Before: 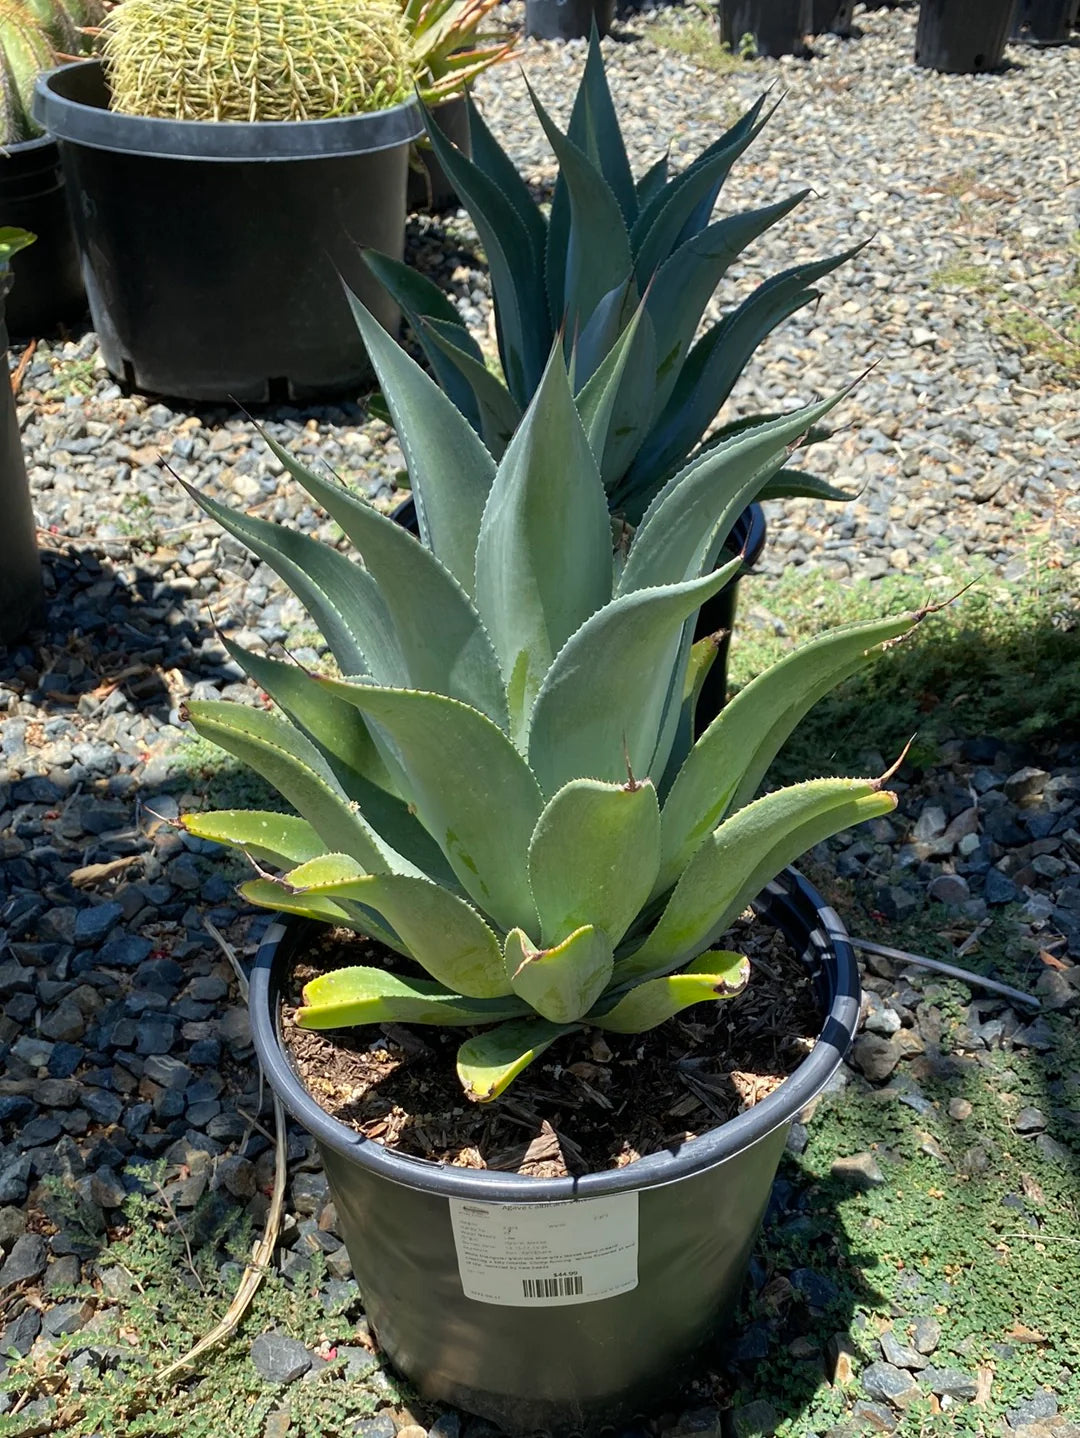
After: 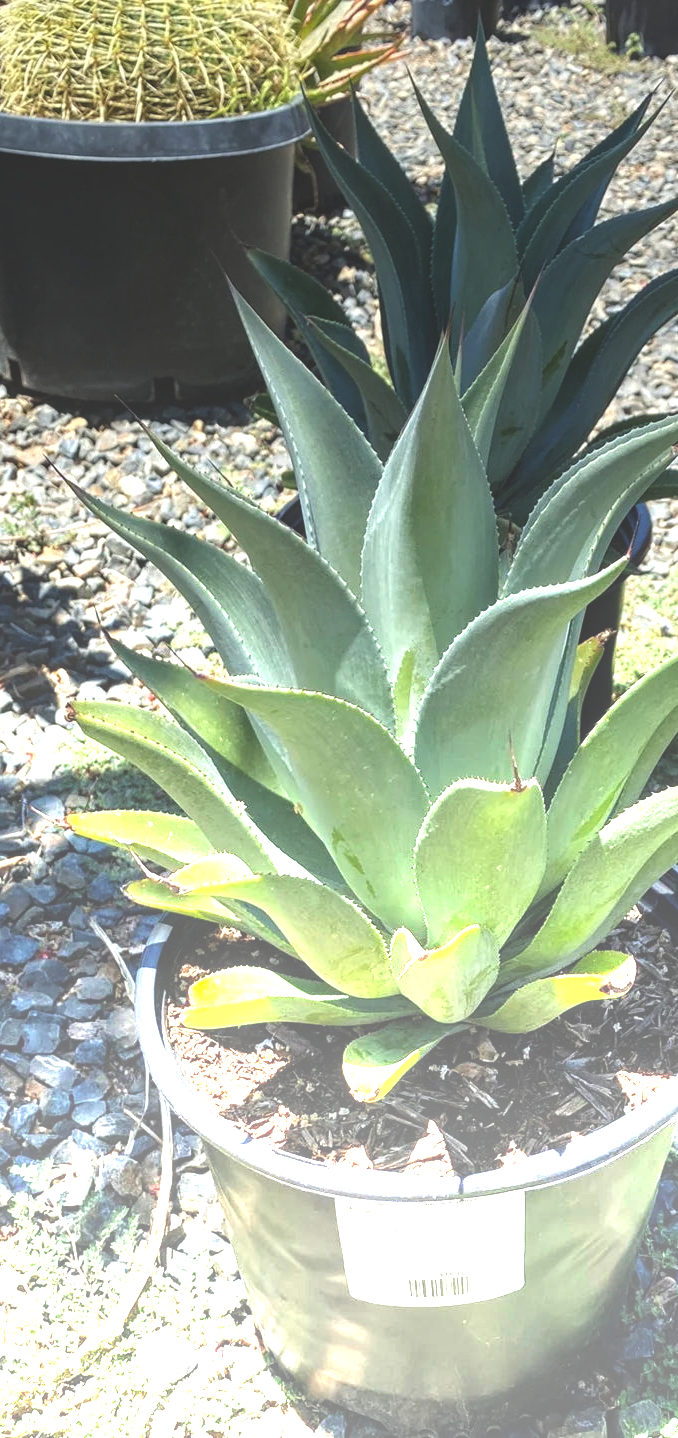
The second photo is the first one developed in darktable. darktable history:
local contrast: on, module defaults
crop: left 10.644%, right 26.528%
exposure: black level correction -0.028, compensate highlight preservation false
graduated density: density -3.9 EV
